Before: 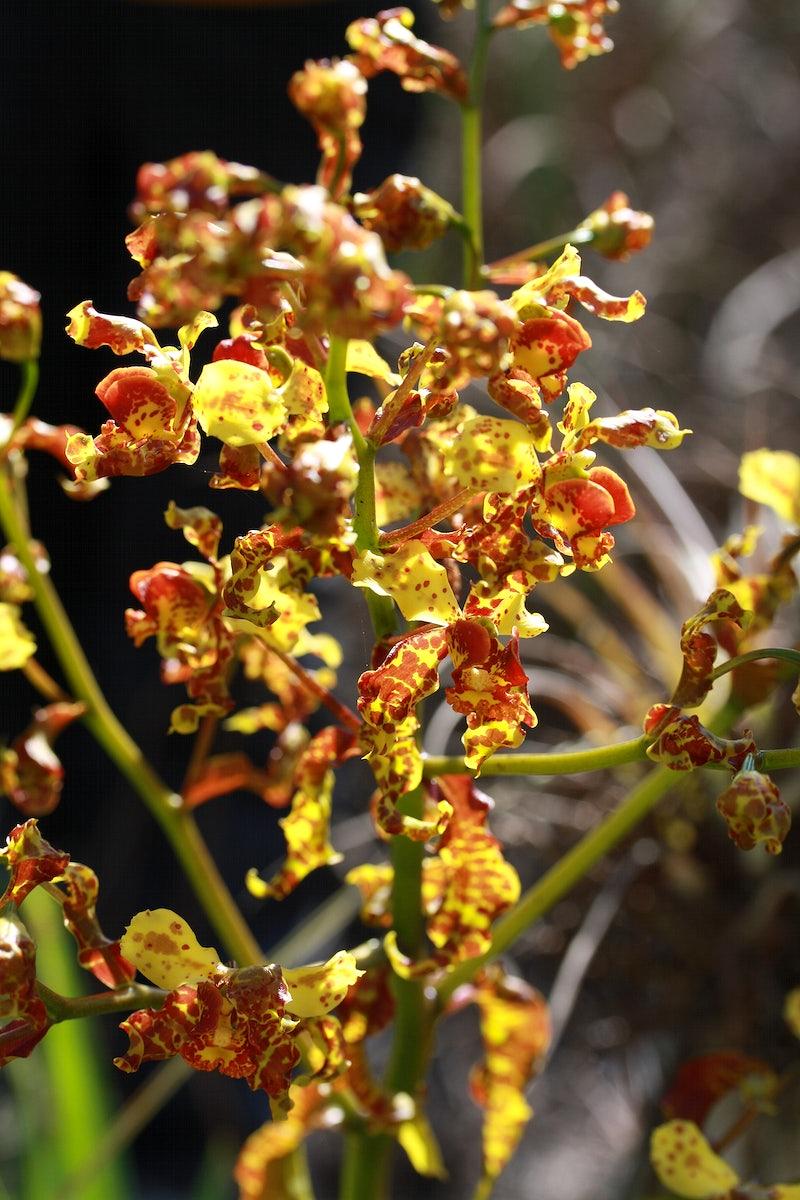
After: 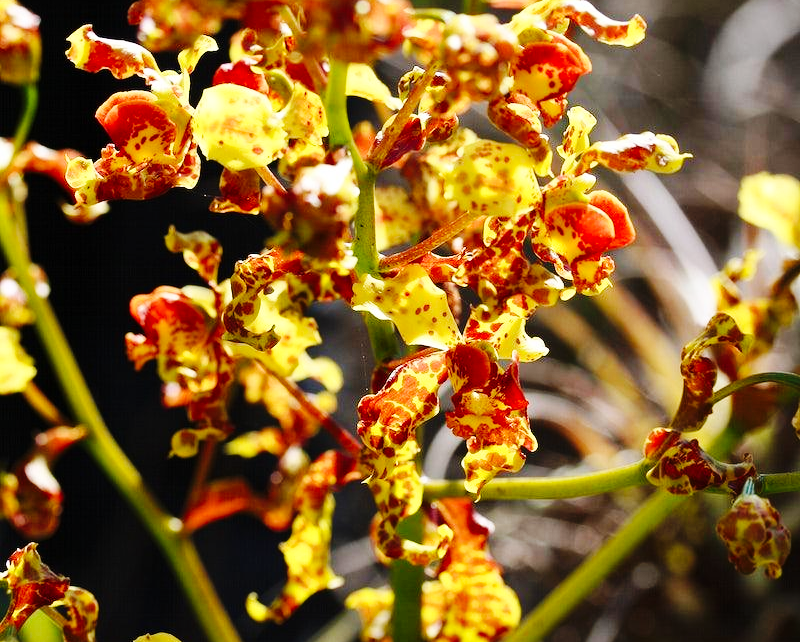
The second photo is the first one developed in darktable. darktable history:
base curve: curves: ch0 [(0, 0) (0.036, 0.025) (0.121, 0.166) (0.206, 0.329) (0.605, 0.79) (1, 1)], preserve colors none
crop and rotate: top 23.043%, bottom 23.437%
